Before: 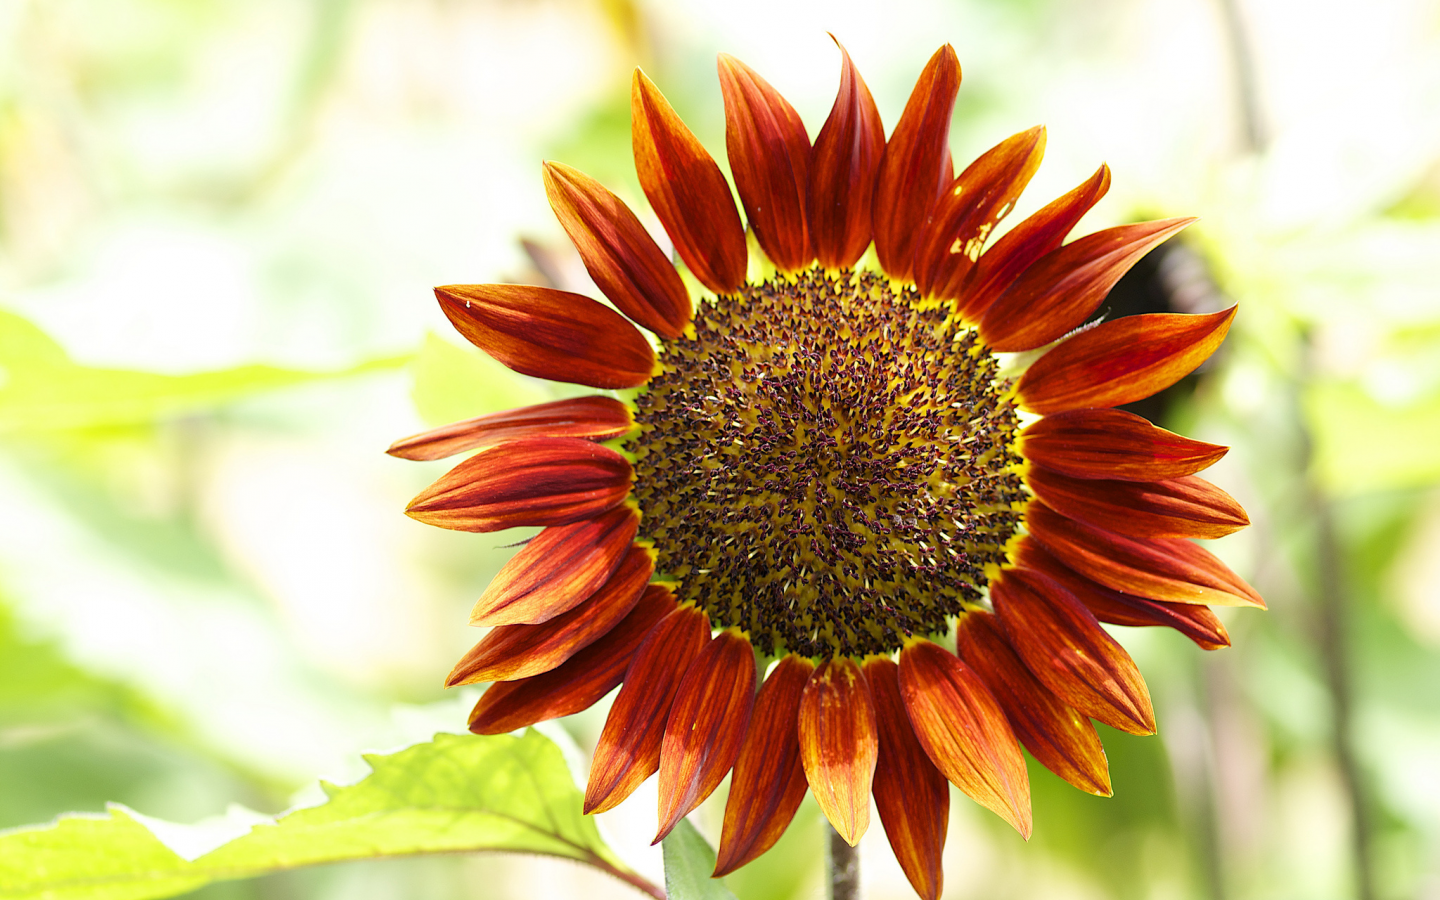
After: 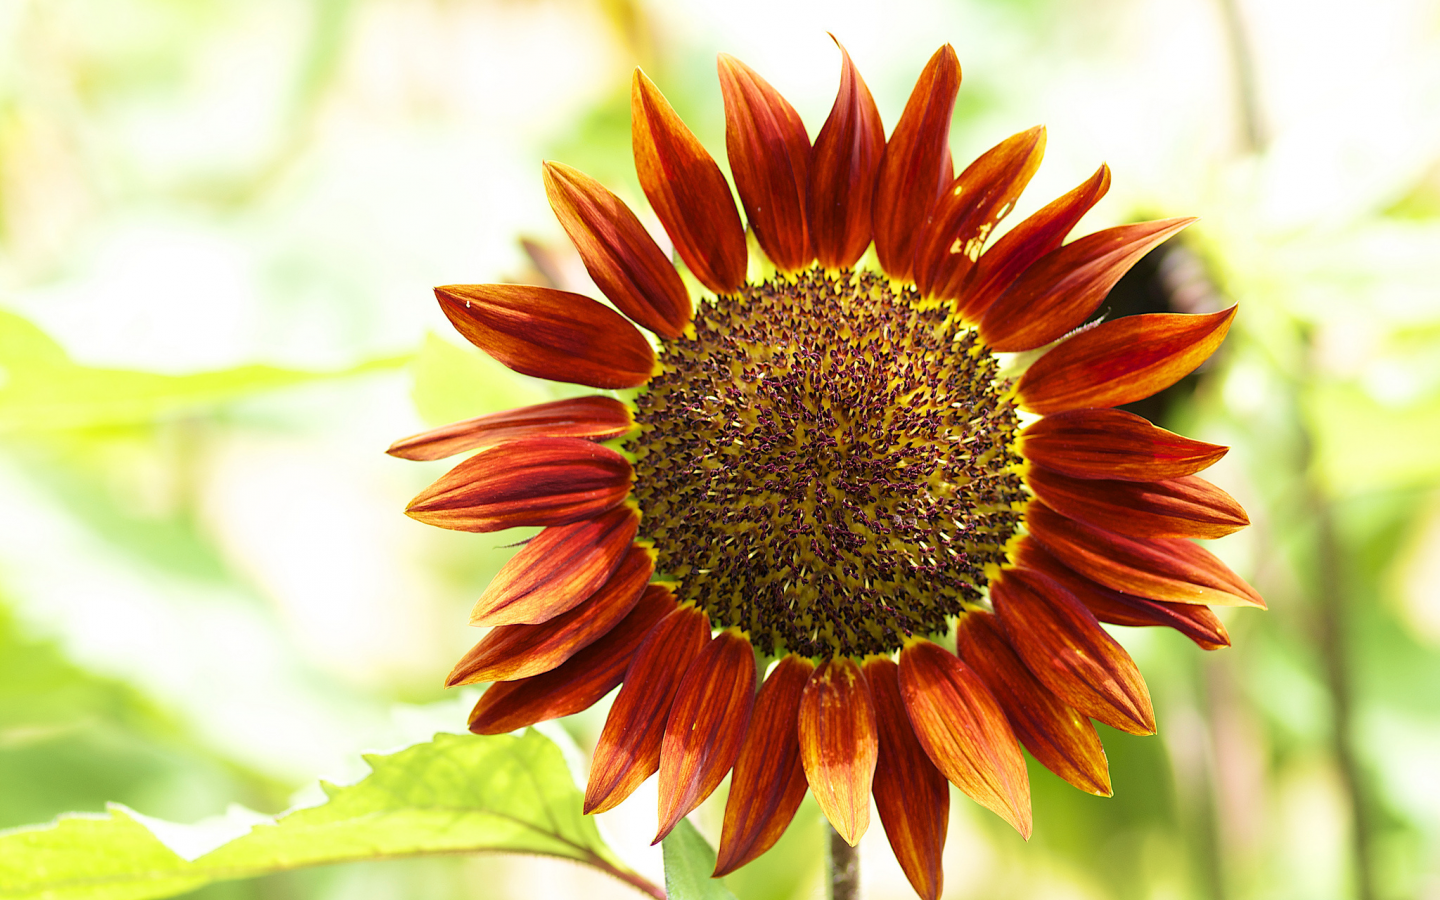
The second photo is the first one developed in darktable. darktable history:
velvia: strength 56.16%
